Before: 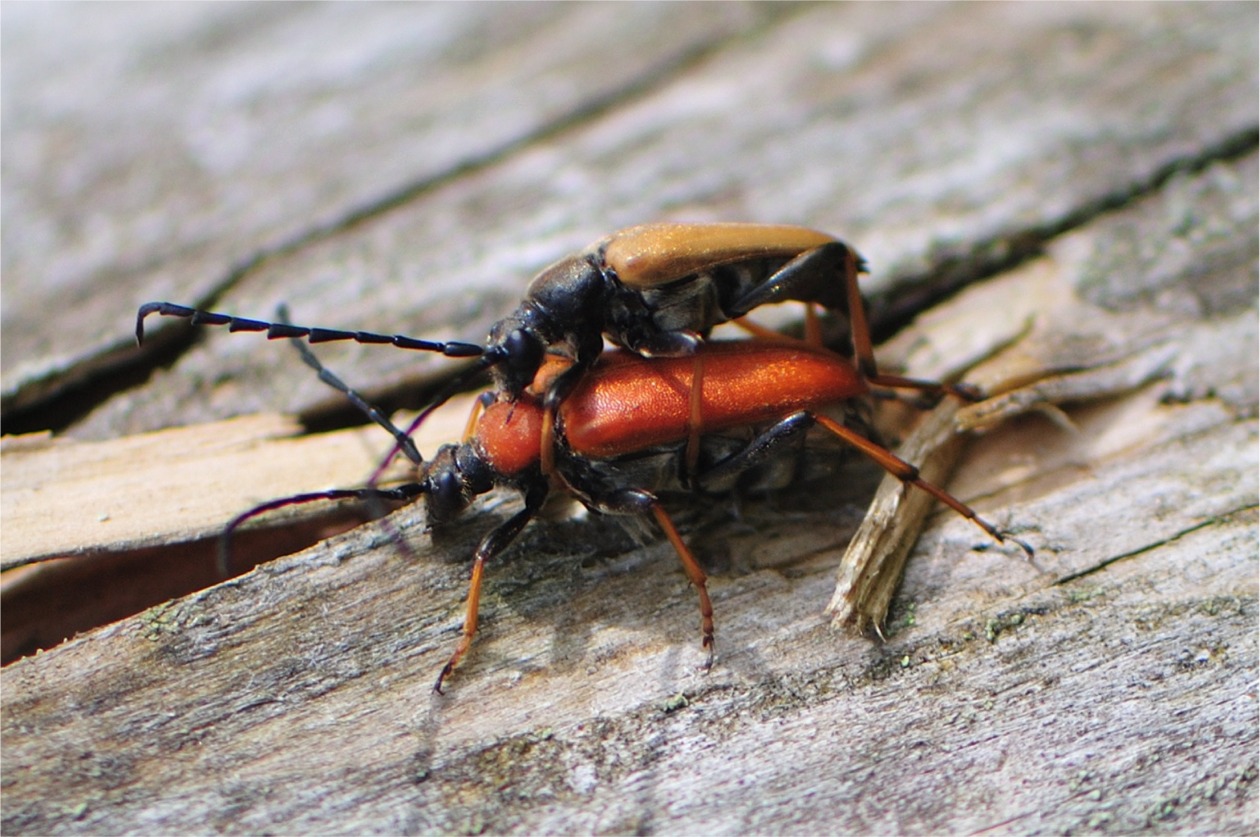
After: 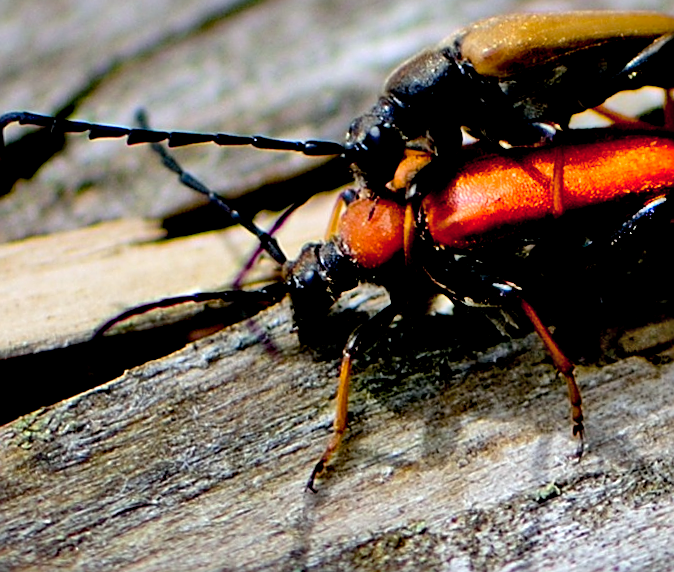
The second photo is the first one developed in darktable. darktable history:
crop: left 8.966%, top 23.852%, right 34.699%, bottom 4.703%
sharpen: on, module defaults
color balance rgb: linear chroma grading › global chroma 10%, global vibrance 10%, contrast 15%, saturation formula JzAzBz (2021)
shadows and highlights: shadows 75, highlights -25, soften with gaussian
rotate and perspective: rotation -2.12°, lens shift (vertical) 0.009, lens shift (horizontal) -0.008, automatic cropping original format, crop left 0.036, crop right 0.964, crop top 0.05, crop bottom 0.959
white balance: red 0.978, blue 0.999
exposure: black level correction 0.046, exposure -0.228 EV, compensate highlight preservation false
